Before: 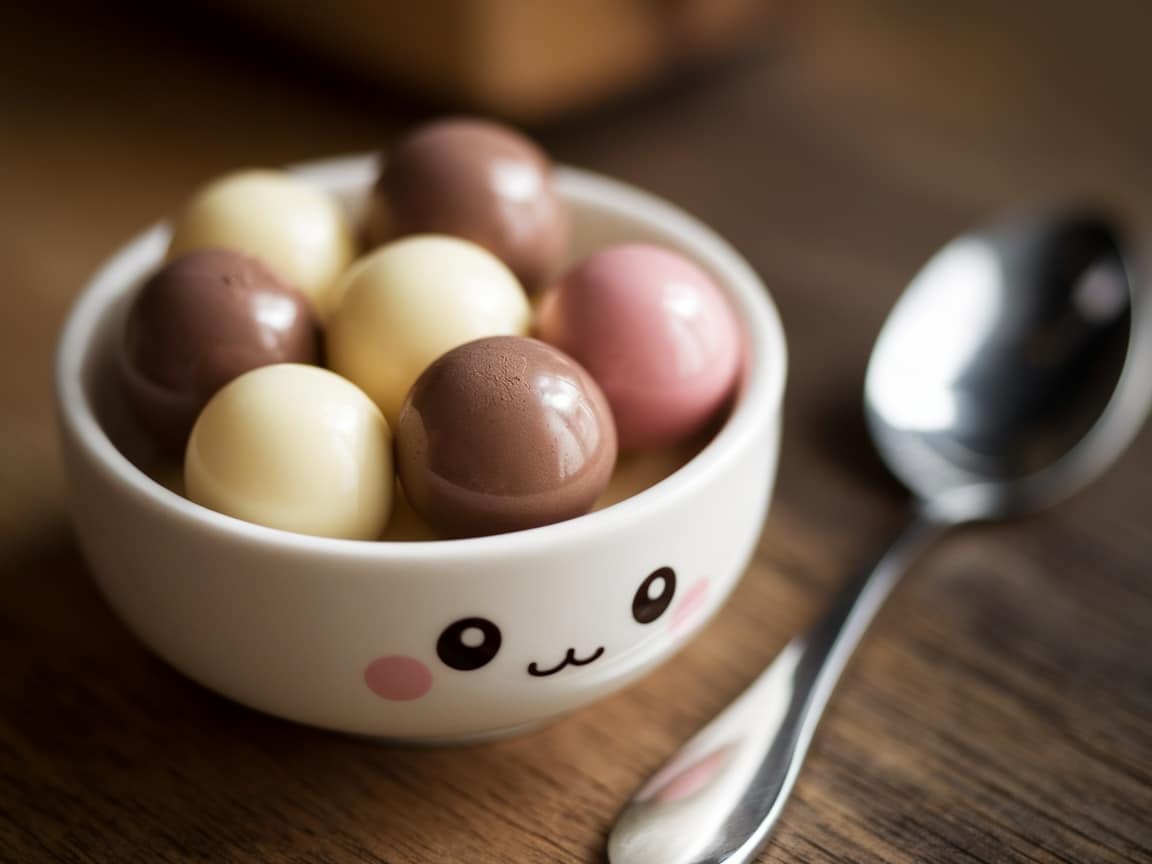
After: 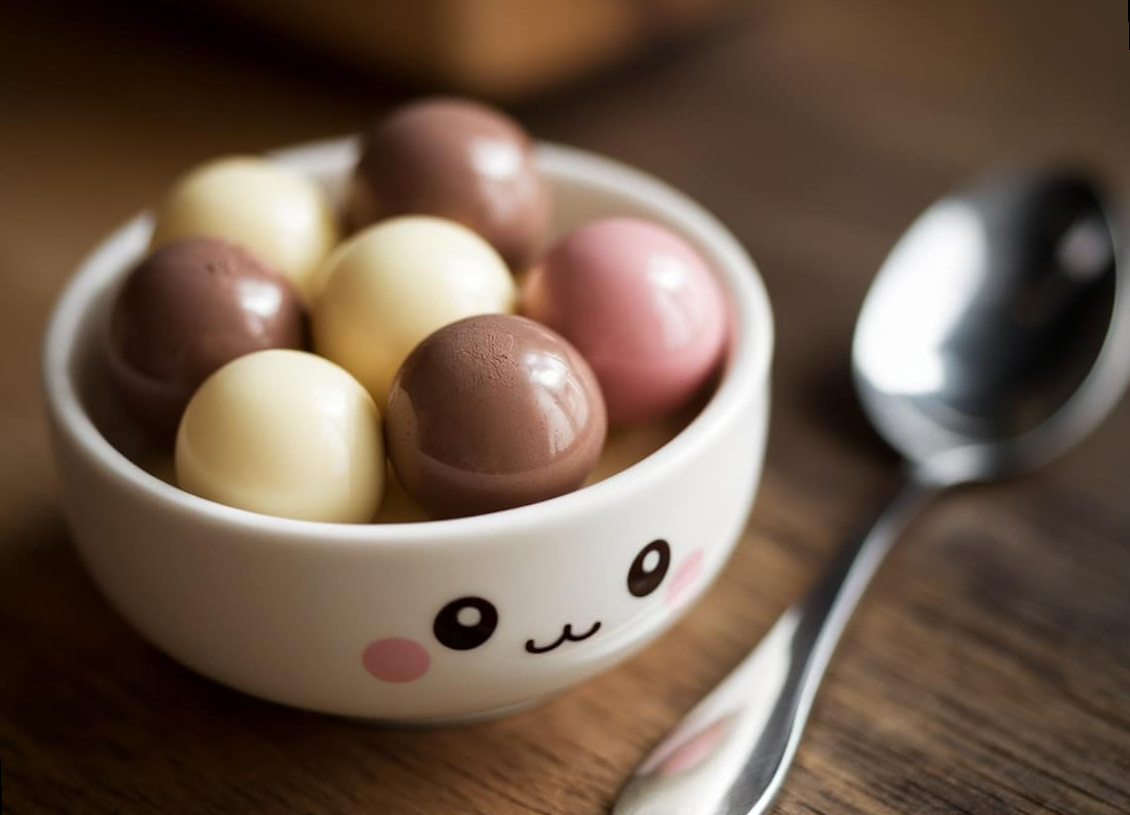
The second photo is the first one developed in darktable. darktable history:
shadows and highlights: shadows 5, soften with gaussian
rotate and perspective: rotation -2°, crop left 0.022, crop right 0.978, crop top 0.049, crop bottom 0.951
